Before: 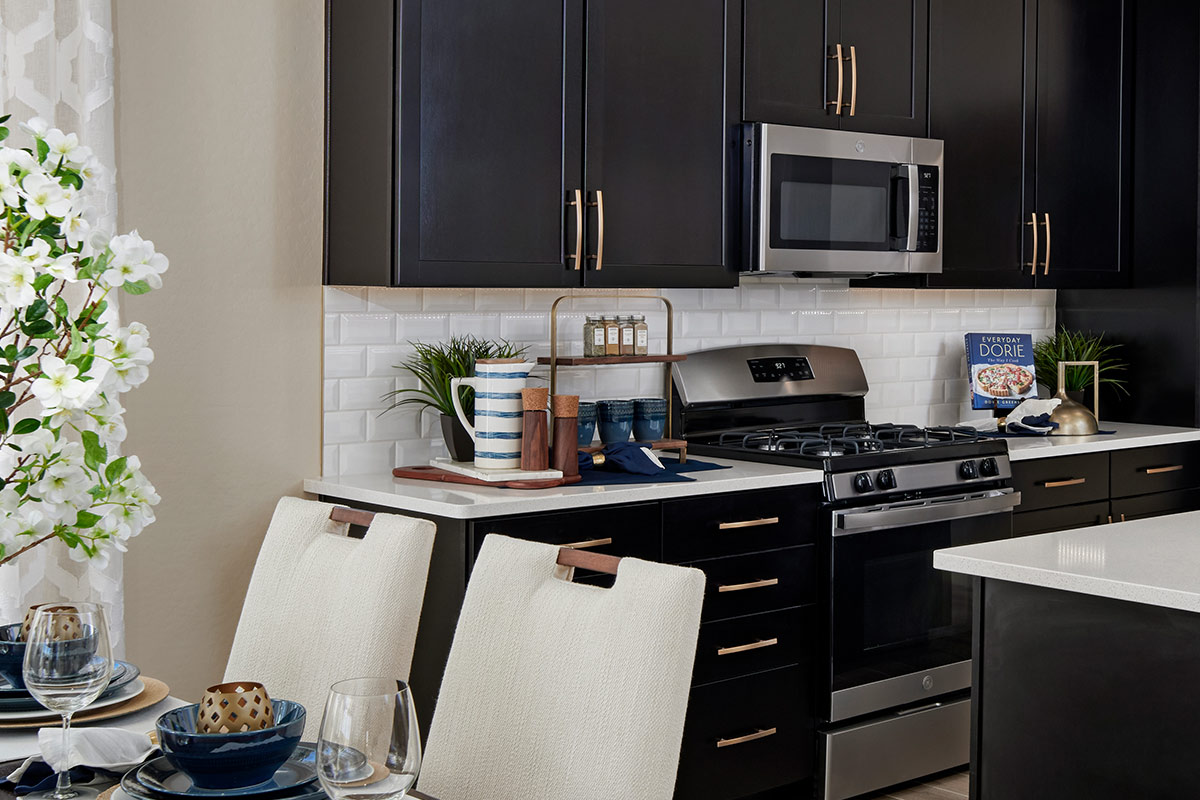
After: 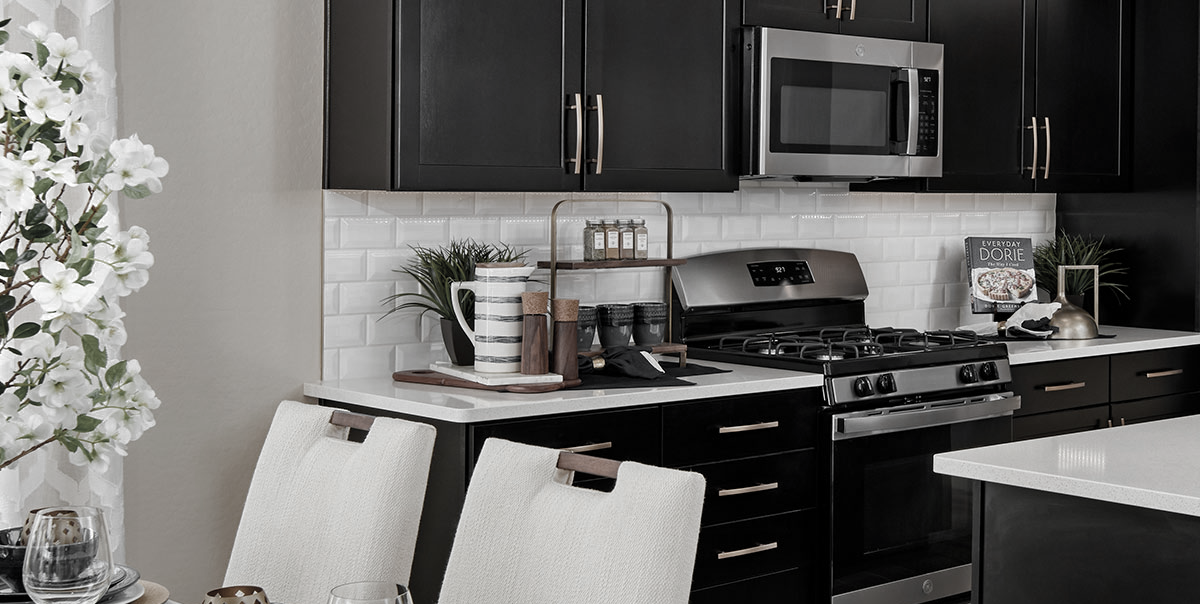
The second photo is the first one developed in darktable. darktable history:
contrast brightness saturation: saturation -0.173
color balance rgb: linear chroma grading › global chroma 0.86%, perceptual saturation grading › global saturation 20%, perceptual saturation grading › highlights -25.791%, perceptual saturation grading › shadows 25.325%
color zones: curves: ch0 [(0, 0.613) (0.01, 0.613) (0.245, 0.448) (0.498, 0.529) (0.642, 0.665) (0.879, 0.777) (0.99, 0.613)]; ch1 [(0, 0.035) (0.121, 0.189) (0.259, 0.197) (0.415, 0.061) (0.589, 0.022) (0.732, 0.022) (0.857, 0.026) (0.991, 0.053)]
crop and rotate: top 12.114%, bottom 12.291%
